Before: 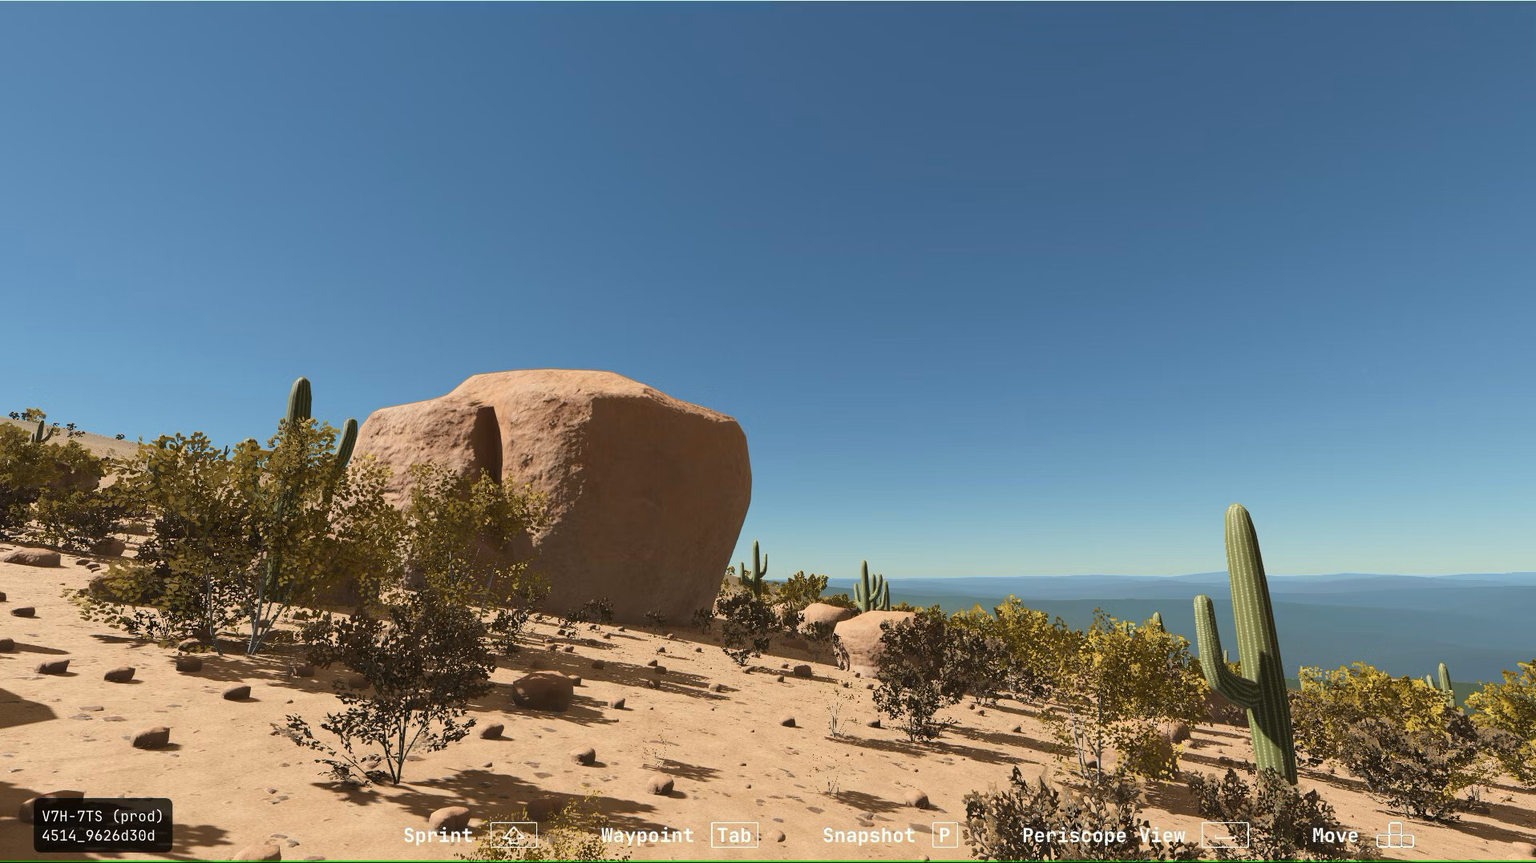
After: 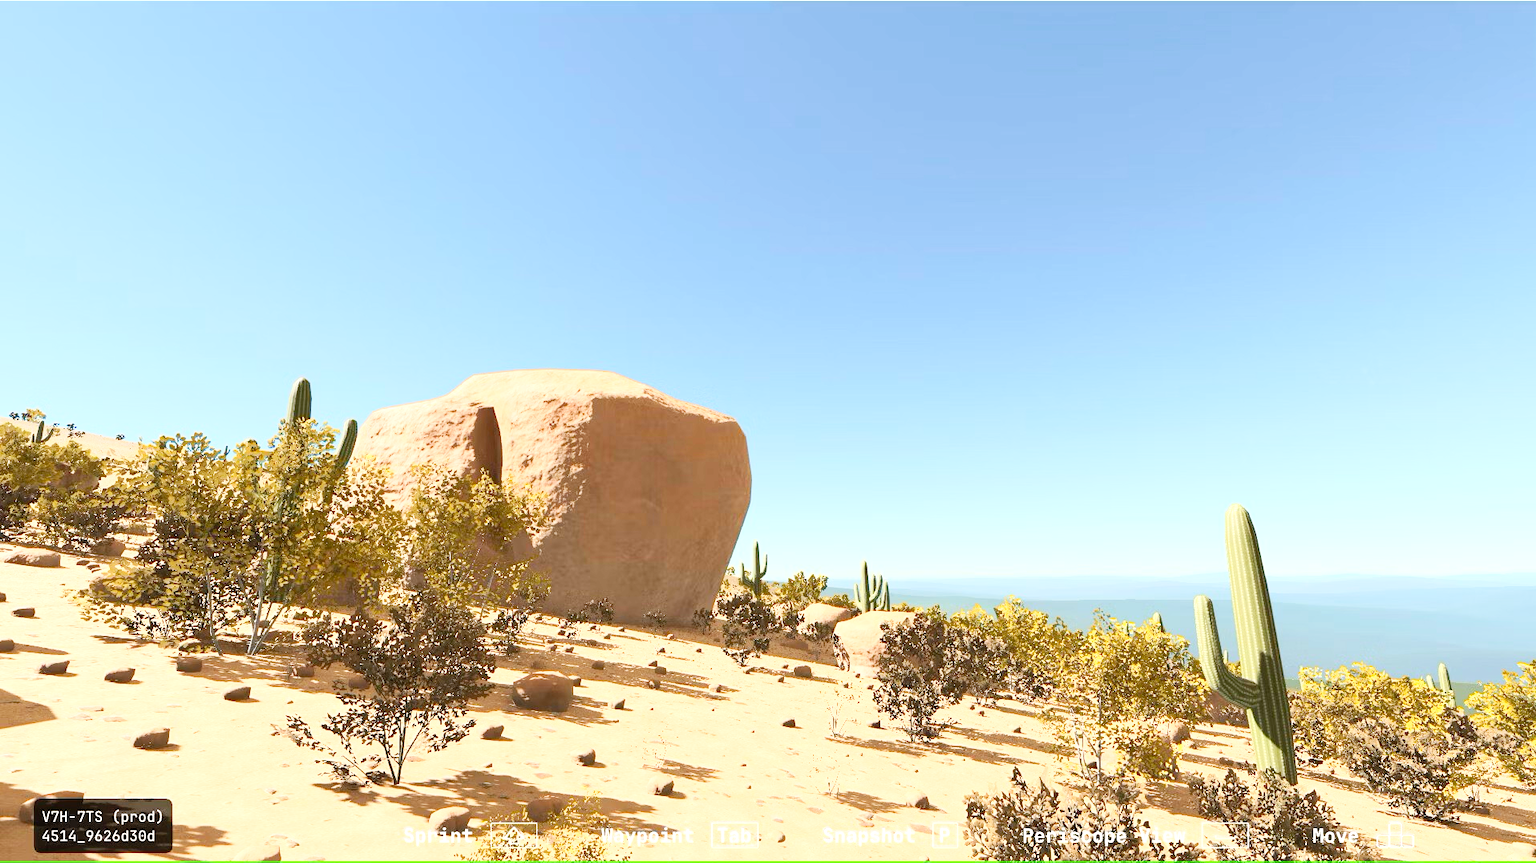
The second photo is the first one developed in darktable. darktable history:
exposure: black level correction 0, exposure 0.95 EV, compensate highlight preservation false
contrast brightness saturation: contrast 0.202, brightness 0.166, saturation 0.219
tone curve: curves: ch0 [(0, 0) (0.051, 0.027) (0.096, 0.071) (0.219, 0.248) (0.428, 0.52) (0.596, 0.713) (0.727, 0.823) (0.859, 0.924) (1, 1)]; ch1 [(0, 0) (0.1, 0.038) (0.318, 0.221) (0.413, 0.325) (0.443, 0.412) (0.483, 0.474) (0.503, 0.501) (0.516, 0.515) (0.548, 0.575) (0.561, 0.596) (0.594, 0.647) (0.666, 0.701) (1, 1)]; ch2 [(0, 0) (0.453, 0.435) (0.479, 0.476) (0.504, 0.5) (0.52, 0.526) (0.557, 0.585) (0.583, 0.608) (0.824, 0.815) (1, 1)], preserve colors none
